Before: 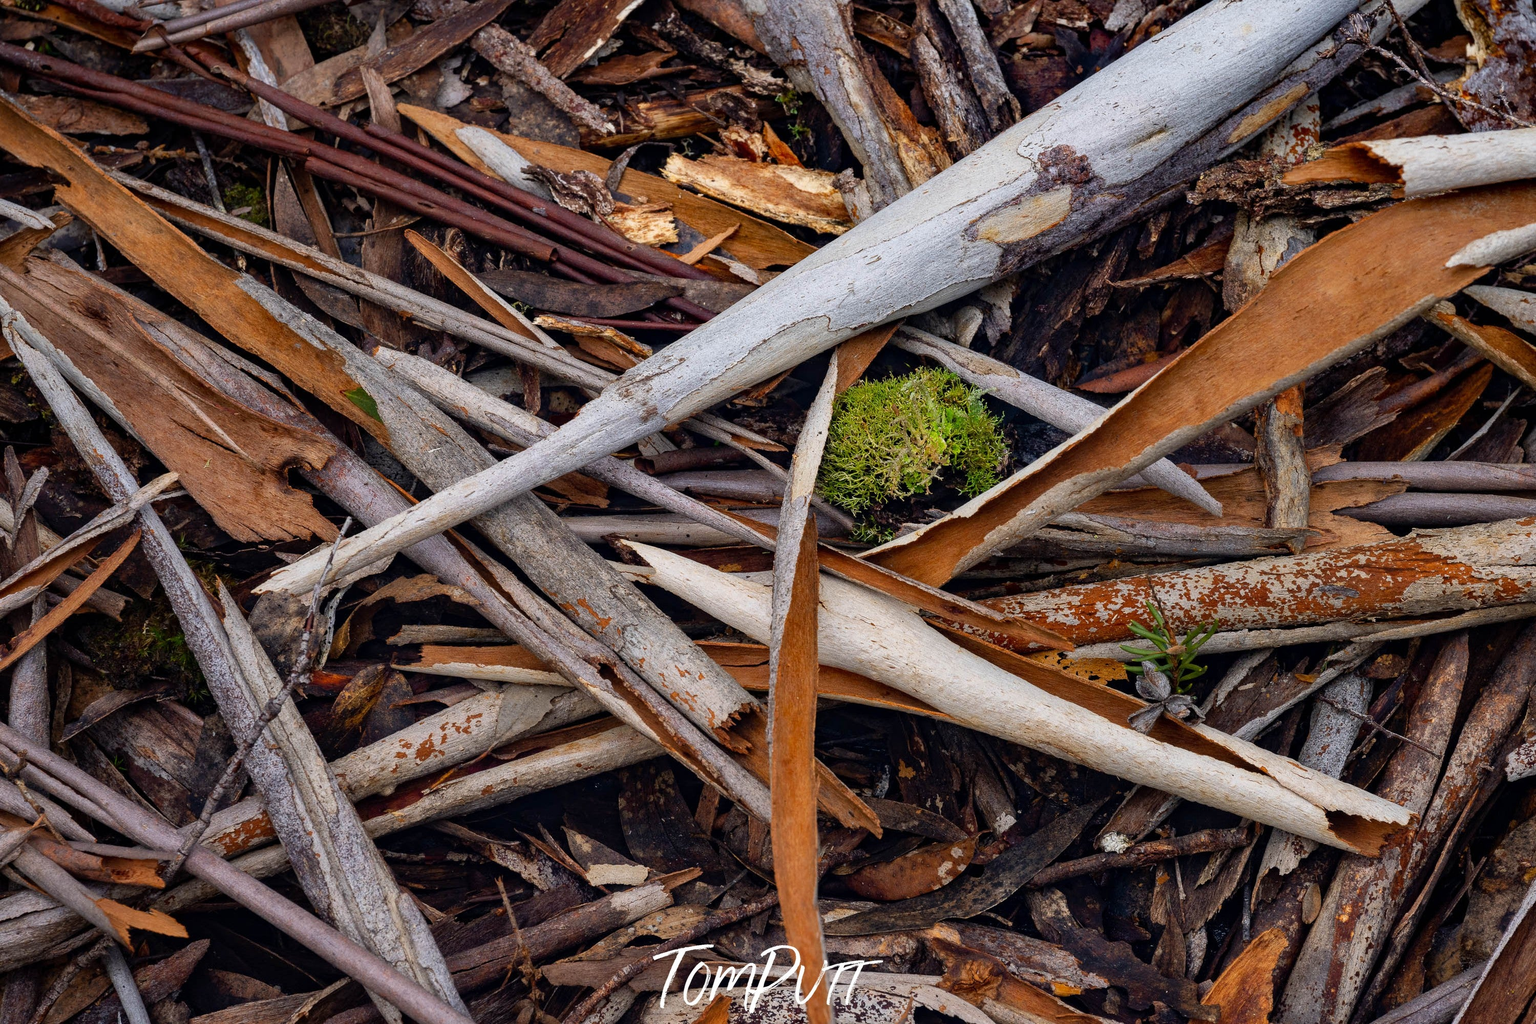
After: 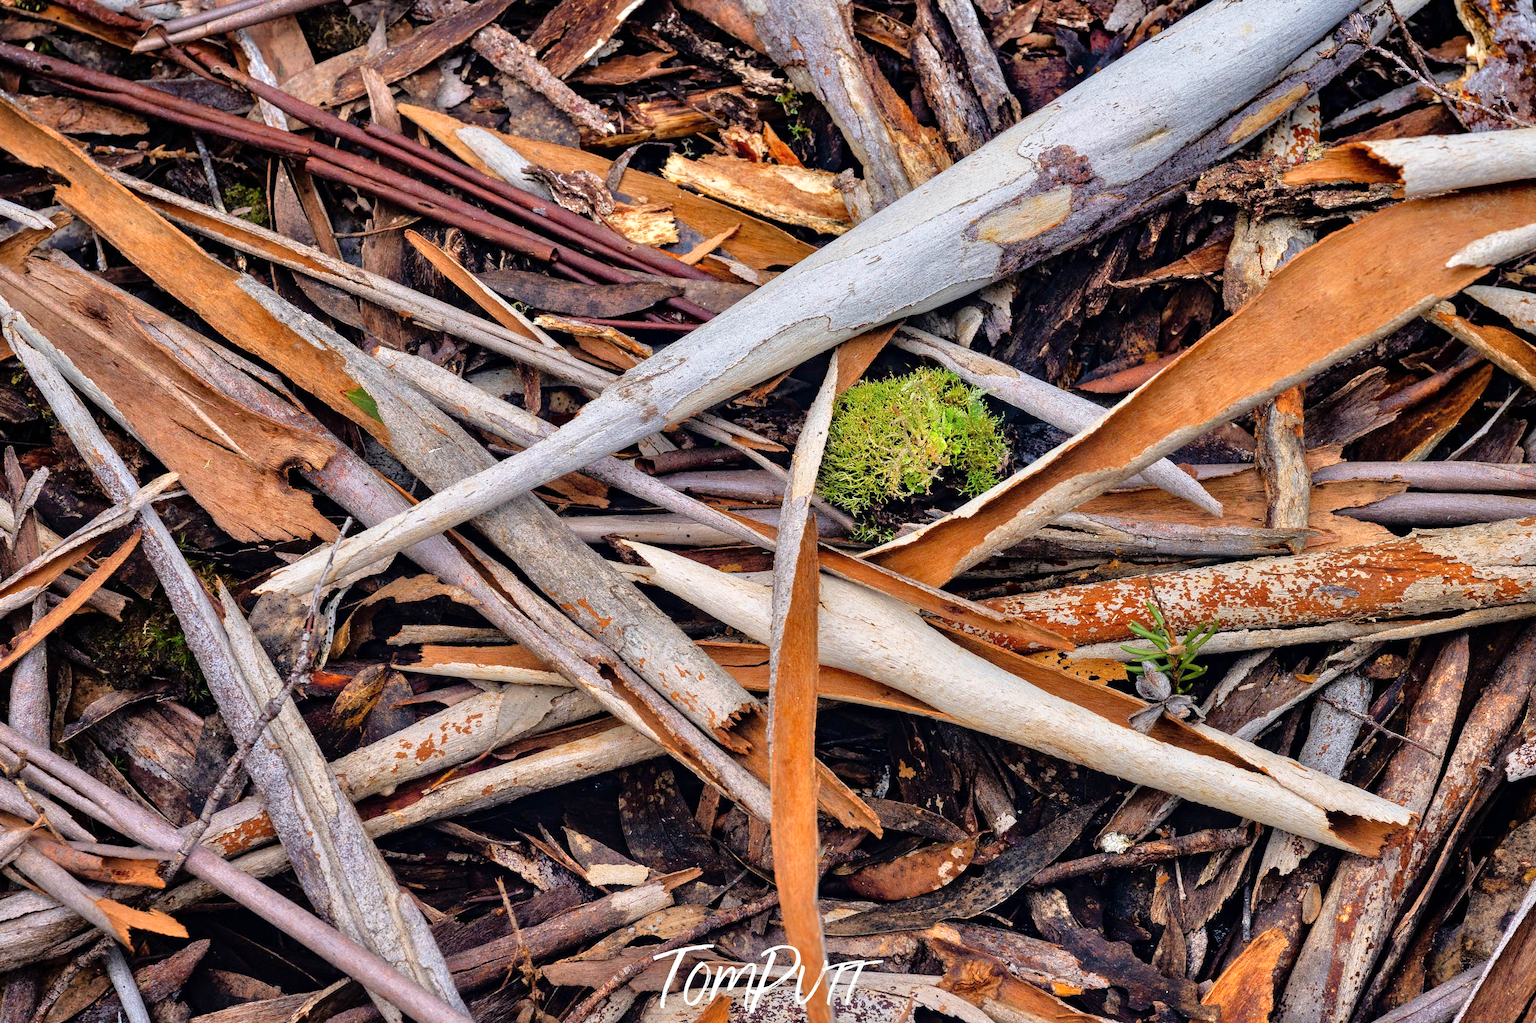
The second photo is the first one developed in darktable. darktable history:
shadows and highlights: radius 171.16, shadows 27, white point adjustment 3.13, highlights -67.95, soften with gaussian
tone equalizer: -7 EV 0.15 EV, -6 EV 0.6 EV, -5 EV 1.15 EV, -4 EV 1.33 EV, -3 EV 1.15 EV, -2 EV 0.6 EV, -1 EV 0.15 EV, mask exposure compensation -0.5 EV
velvia: strength 9.25%
